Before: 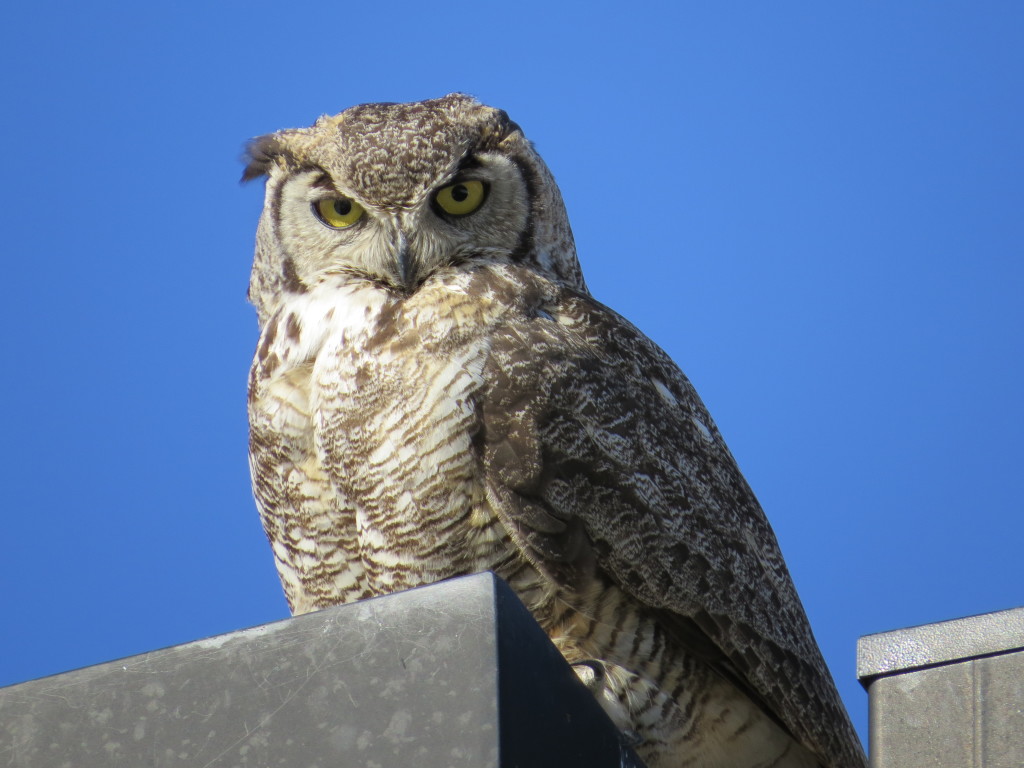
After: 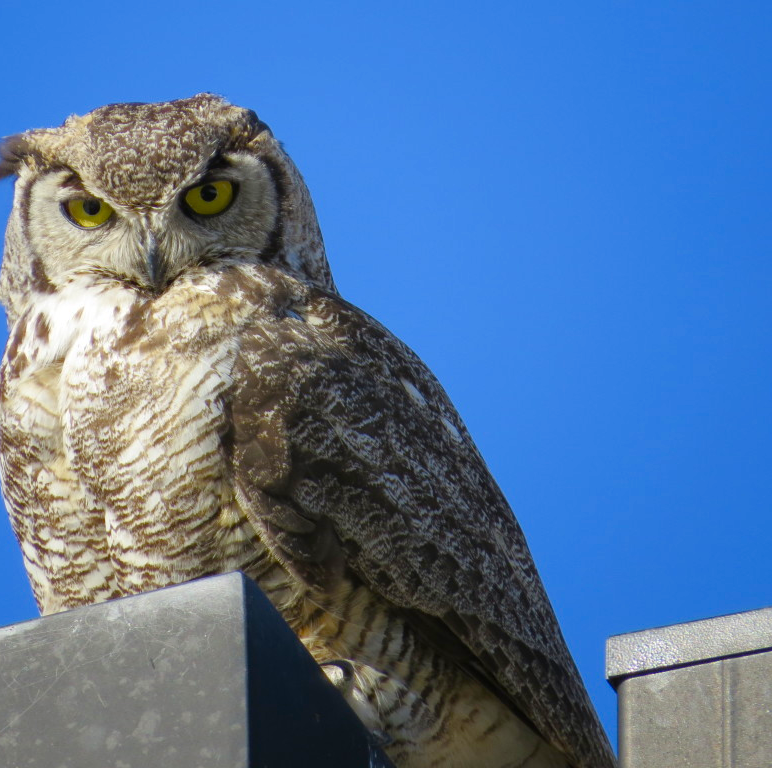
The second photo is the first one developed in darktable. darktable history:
crop and rotate: left 24.6%
color balance rgb: perceptual saturation grading › global saturation 20%, perceptual saturation grading › highlights -25%, perceptual saturation grading › shadows 50%
